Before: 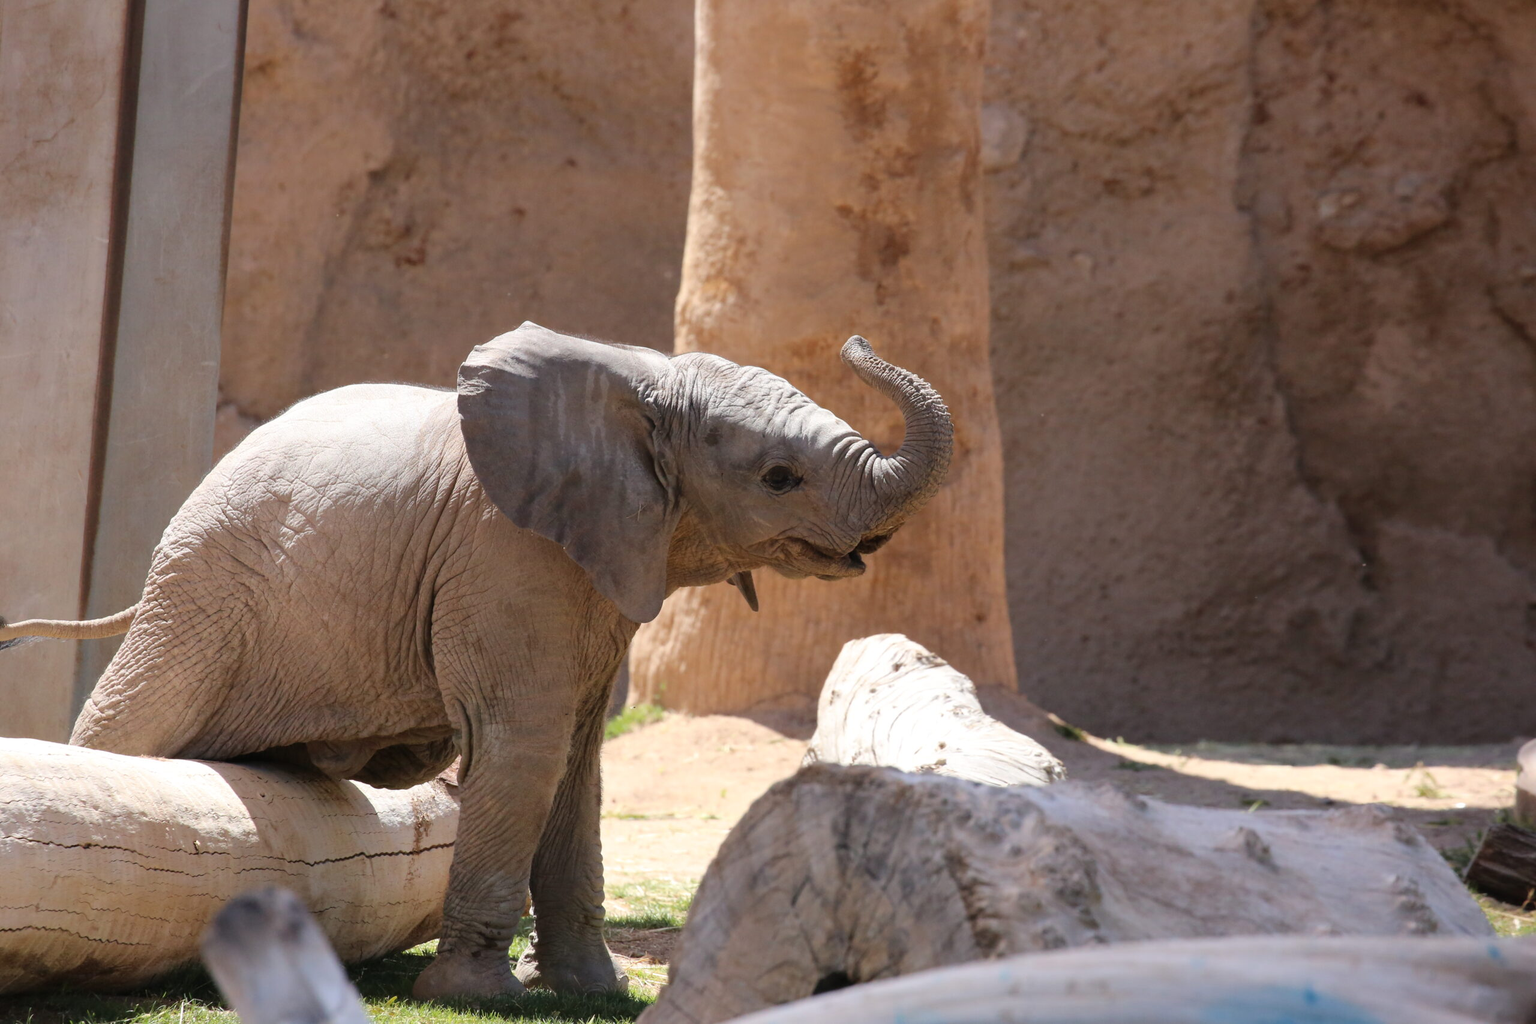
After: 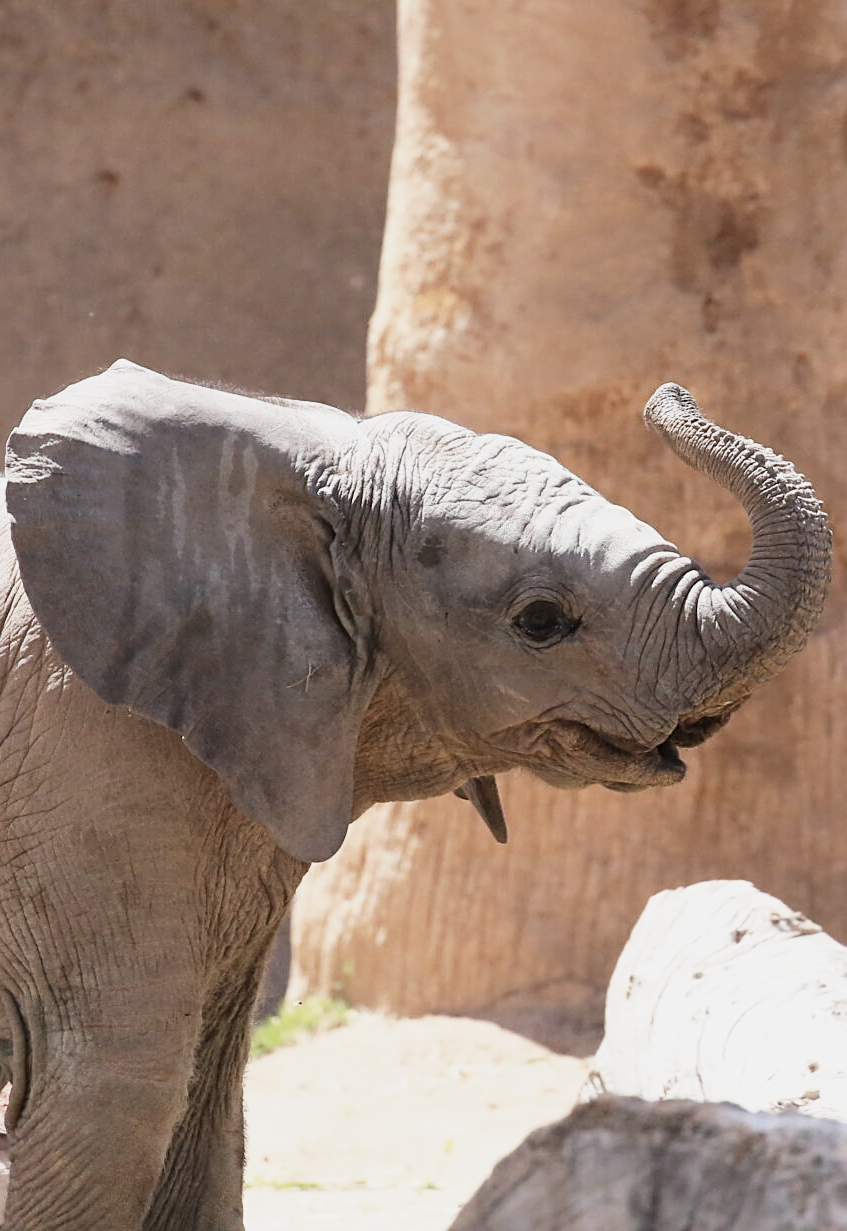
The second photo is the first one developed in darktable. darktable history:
contrast brightness saturation: contrast 0.061, brightness -0.007, saturation -0.233
sharpen: on, module defaults
crop and rotate: left 29.595%, top 10.329%, right 37.314%, bottom 17.518%
base curve: curves: ch0 [(0, 0) (0.088, 0.125) (0.176, 0.251) (0.354, 0.501) (0.613, 0.749) (1, 0.877)], preserve colors none
